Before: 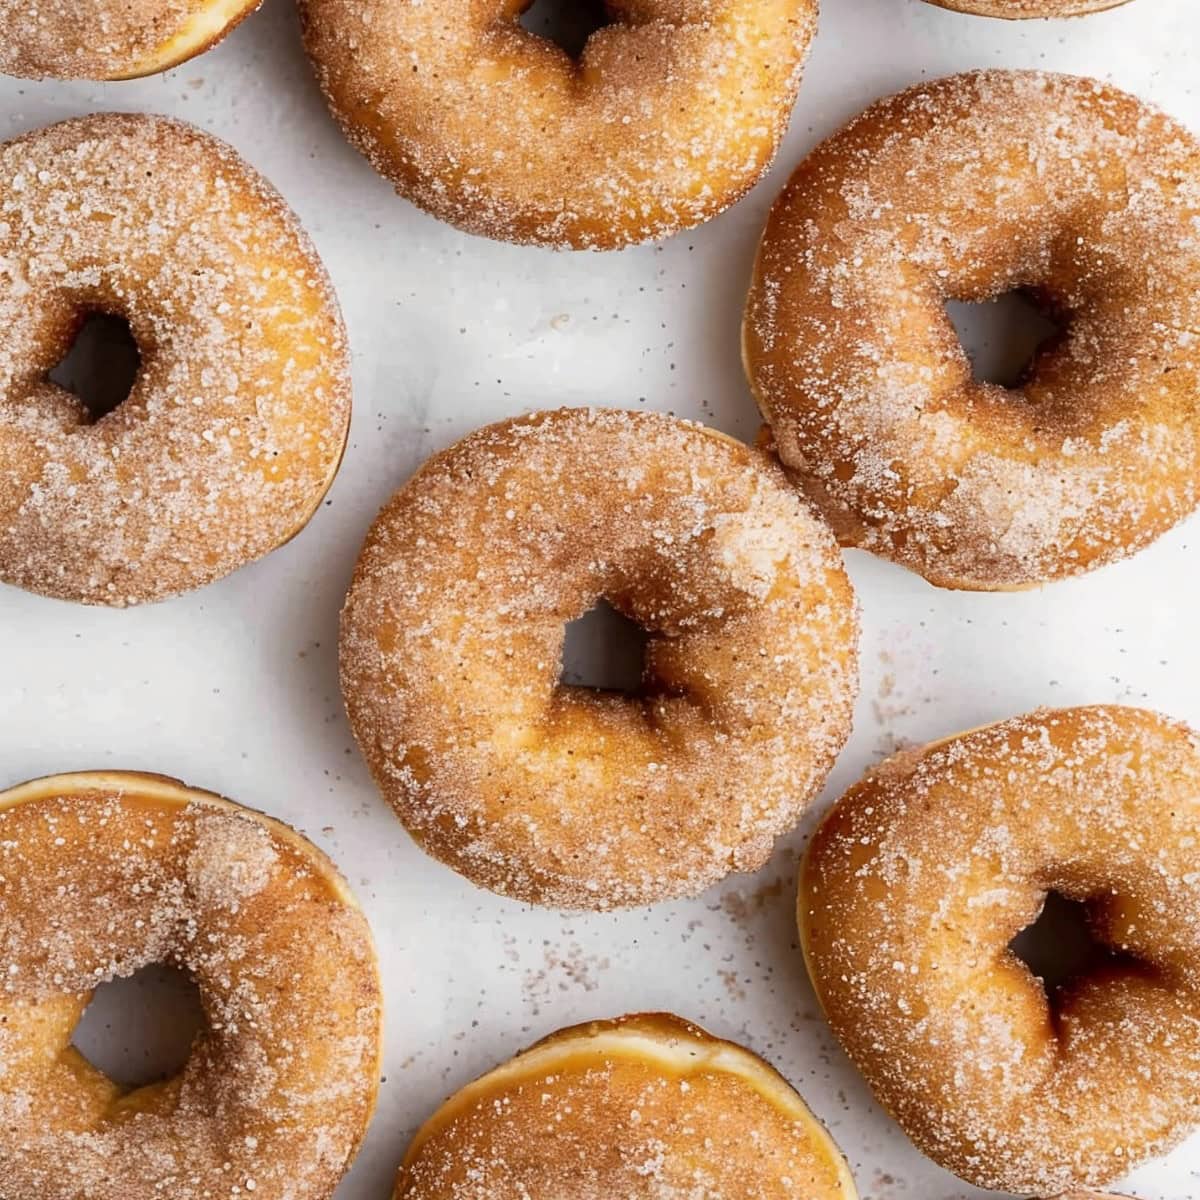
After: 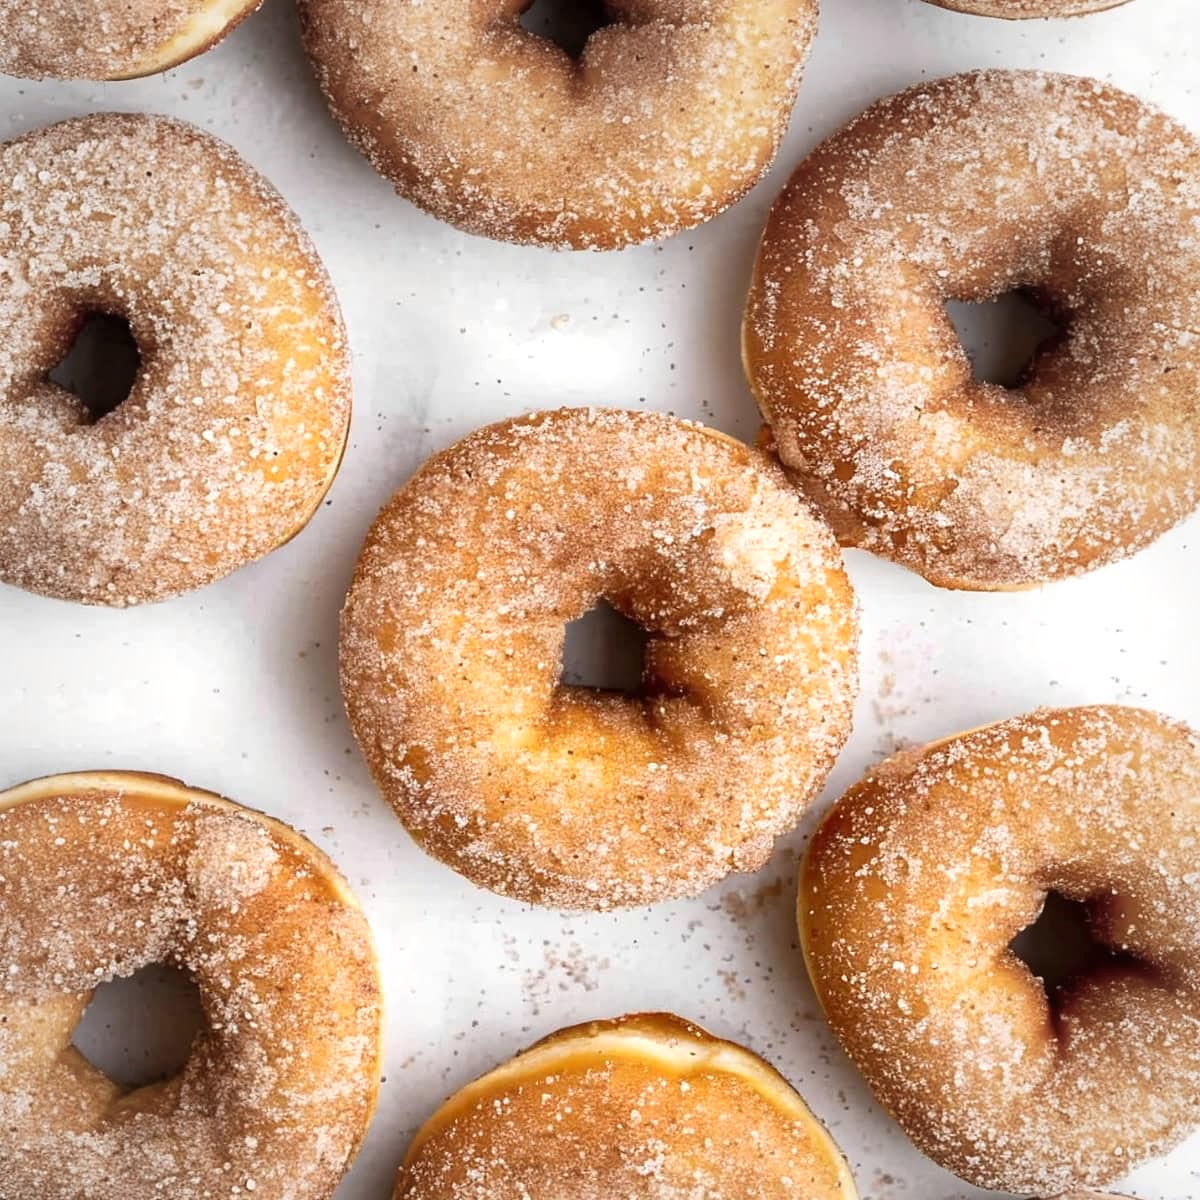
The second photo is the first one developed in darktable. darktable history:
exposure: exposure 0.375 EV, compensate highlight preservation false
vignetting: fall-off start 66.13%, fall-off radius 39.76%, brightness -0.194, saturation -0.288, center (-0.028, 0.232), automatic ratio true, width/height ratio 0.67
